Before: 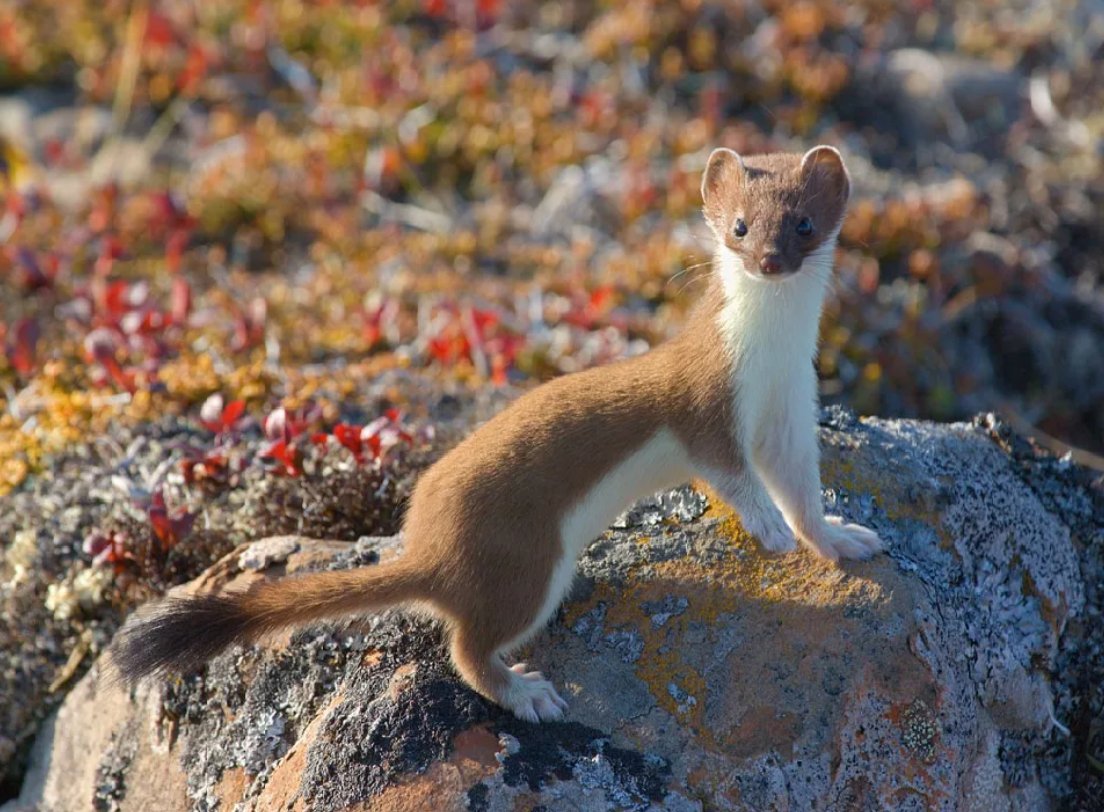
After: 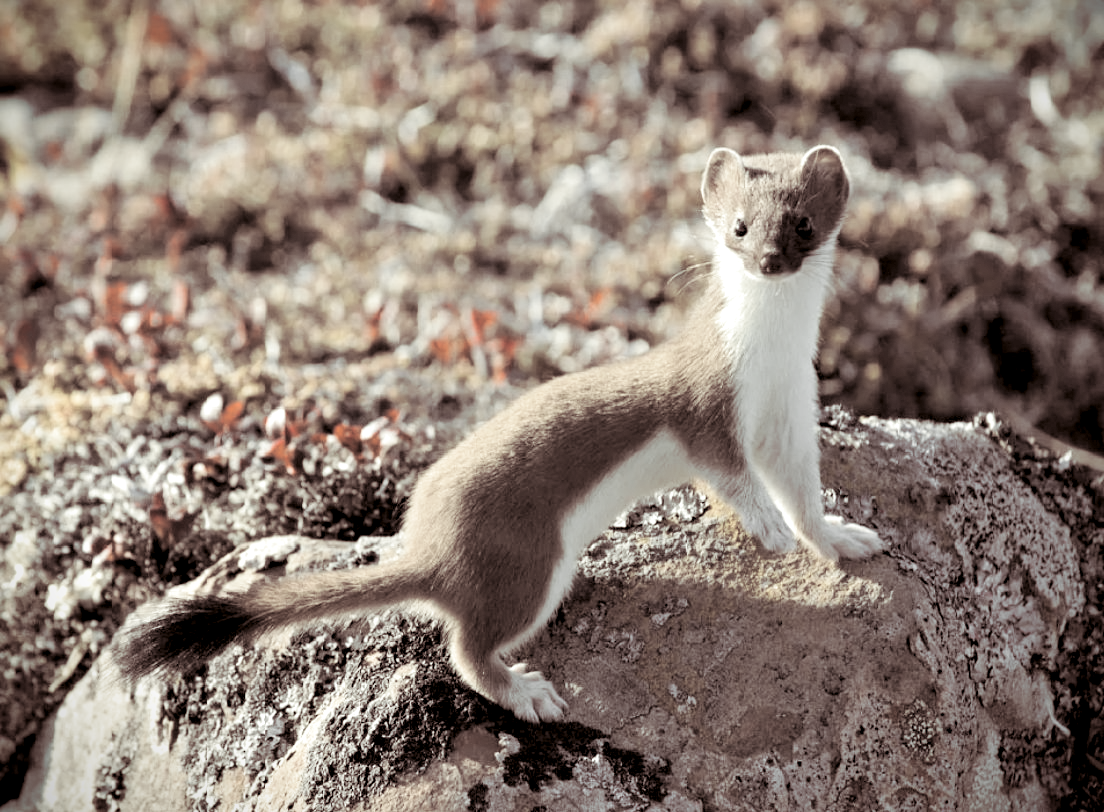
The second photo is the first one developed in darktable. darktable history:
exposure: exposure 0.2 EV, compensate highlight preservation false
shadows and highlights: shadows 32, highlights -32, soften with gaussian
tone curve: curves: ch0 [(0, 0) (0.004, 0.001) (0.133, 0.112) (0.325, 0.362) (0.832, 0.893) (1, 1)], color space Lab, linked channels, preserve colors none
contrast brightness saturation: brightness 0.18, saturation -0.5
vignetting: fall-off start 88.53%, fall-off radius 44.2%, saturation 0.376, width/height ratio 1.161
levels: levels [0.116, 0.574, 1]
color zones: curves: ch1 [(0, 0.831) (0.08, 0.771) (0.157, 0.268) (0.241, 0.207) (0.562, -0.005) (0.714, -0.013) (0.876, 0.01) (1, 0.831)]
split-toning: shadows › saturation 0.24, highlights › hue 54°, highlights › saturation 0.24
contrast equalizer: octaves 7, y [[0.528, 0.548, 0.563, 0.562, 0.546, 0.526], [0.55 ×6], [0 ×6], [0 ×6], [0 ×6]]
color correction: highlights a* -5.94, highlights b* 9.48, shadows a* 10.12, shadows b* 23.94
